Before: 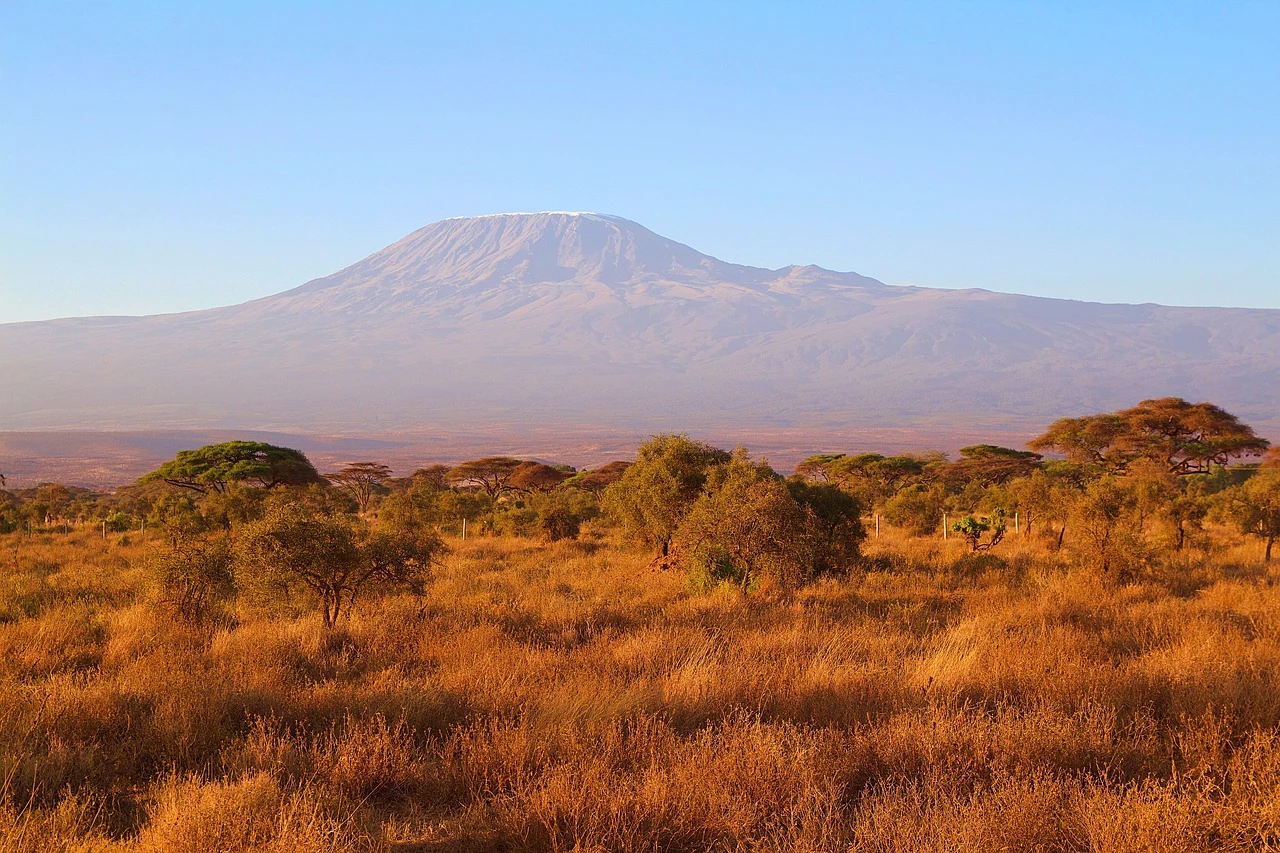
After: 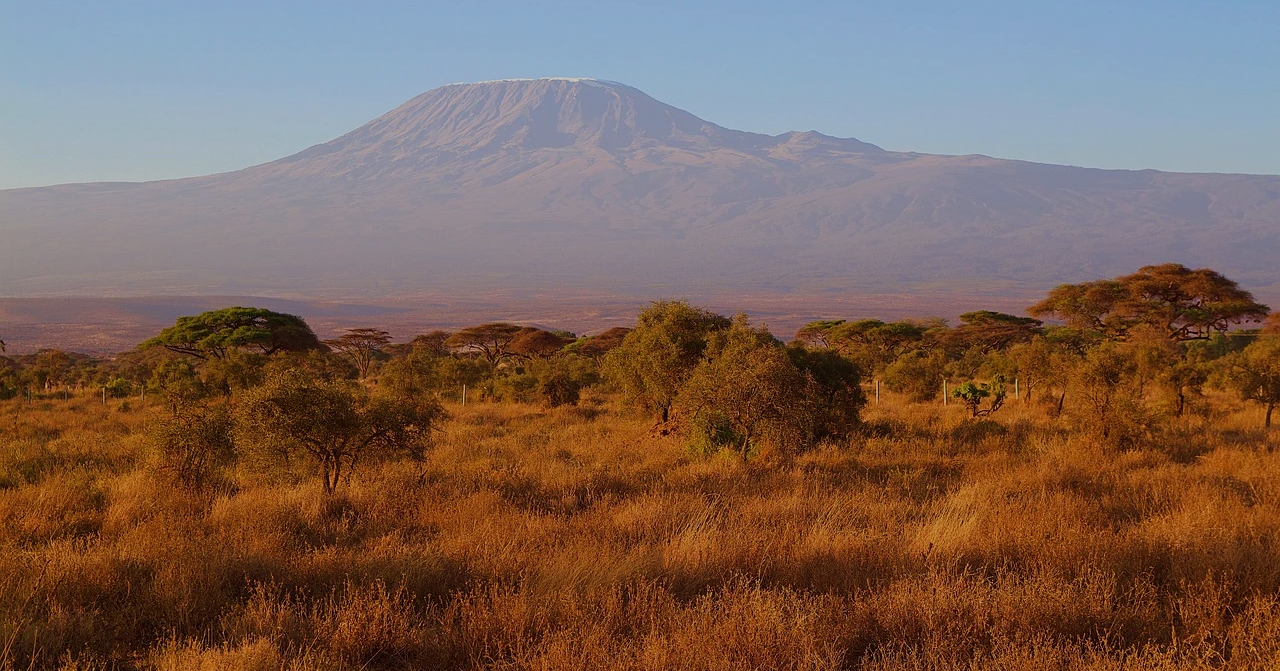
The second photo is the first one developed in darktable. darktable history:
exposure: black level correction 0, exposure -0.766 EV, compensate highlight preservation false
crop and rotate: top 15.774%, bottom 5.506%
